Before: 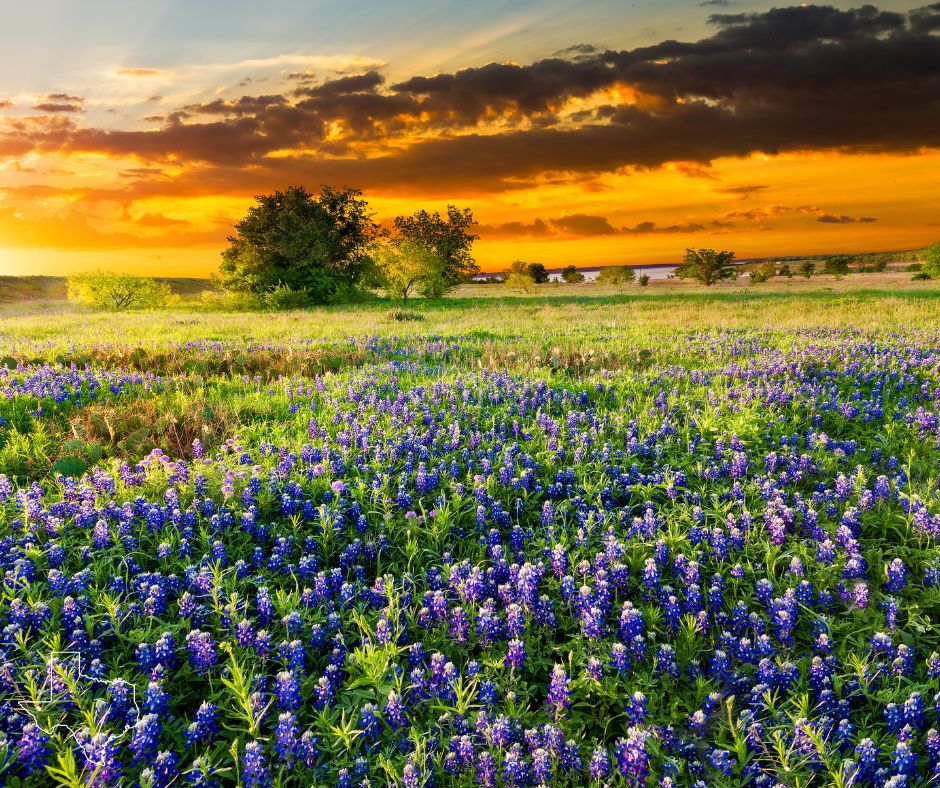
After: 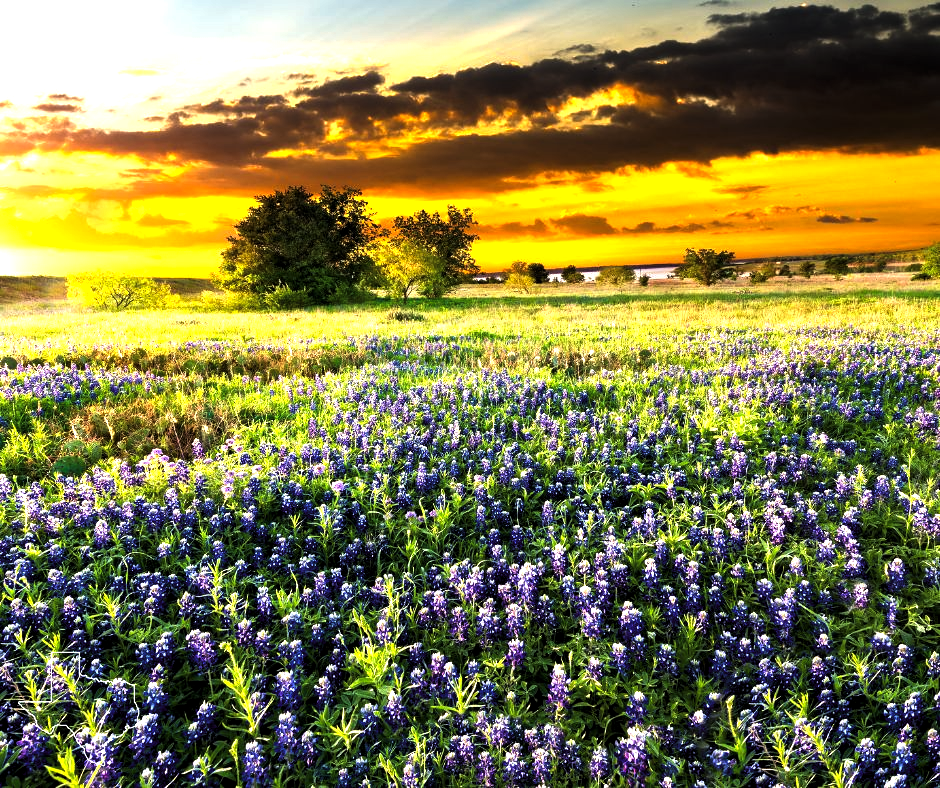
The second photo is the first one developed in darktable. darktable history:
levels: levels [0.044, 0.475, 0.791]
exposure: exposure 0.201 EV, compensate exposure bias true, compensate highlight preservation false
